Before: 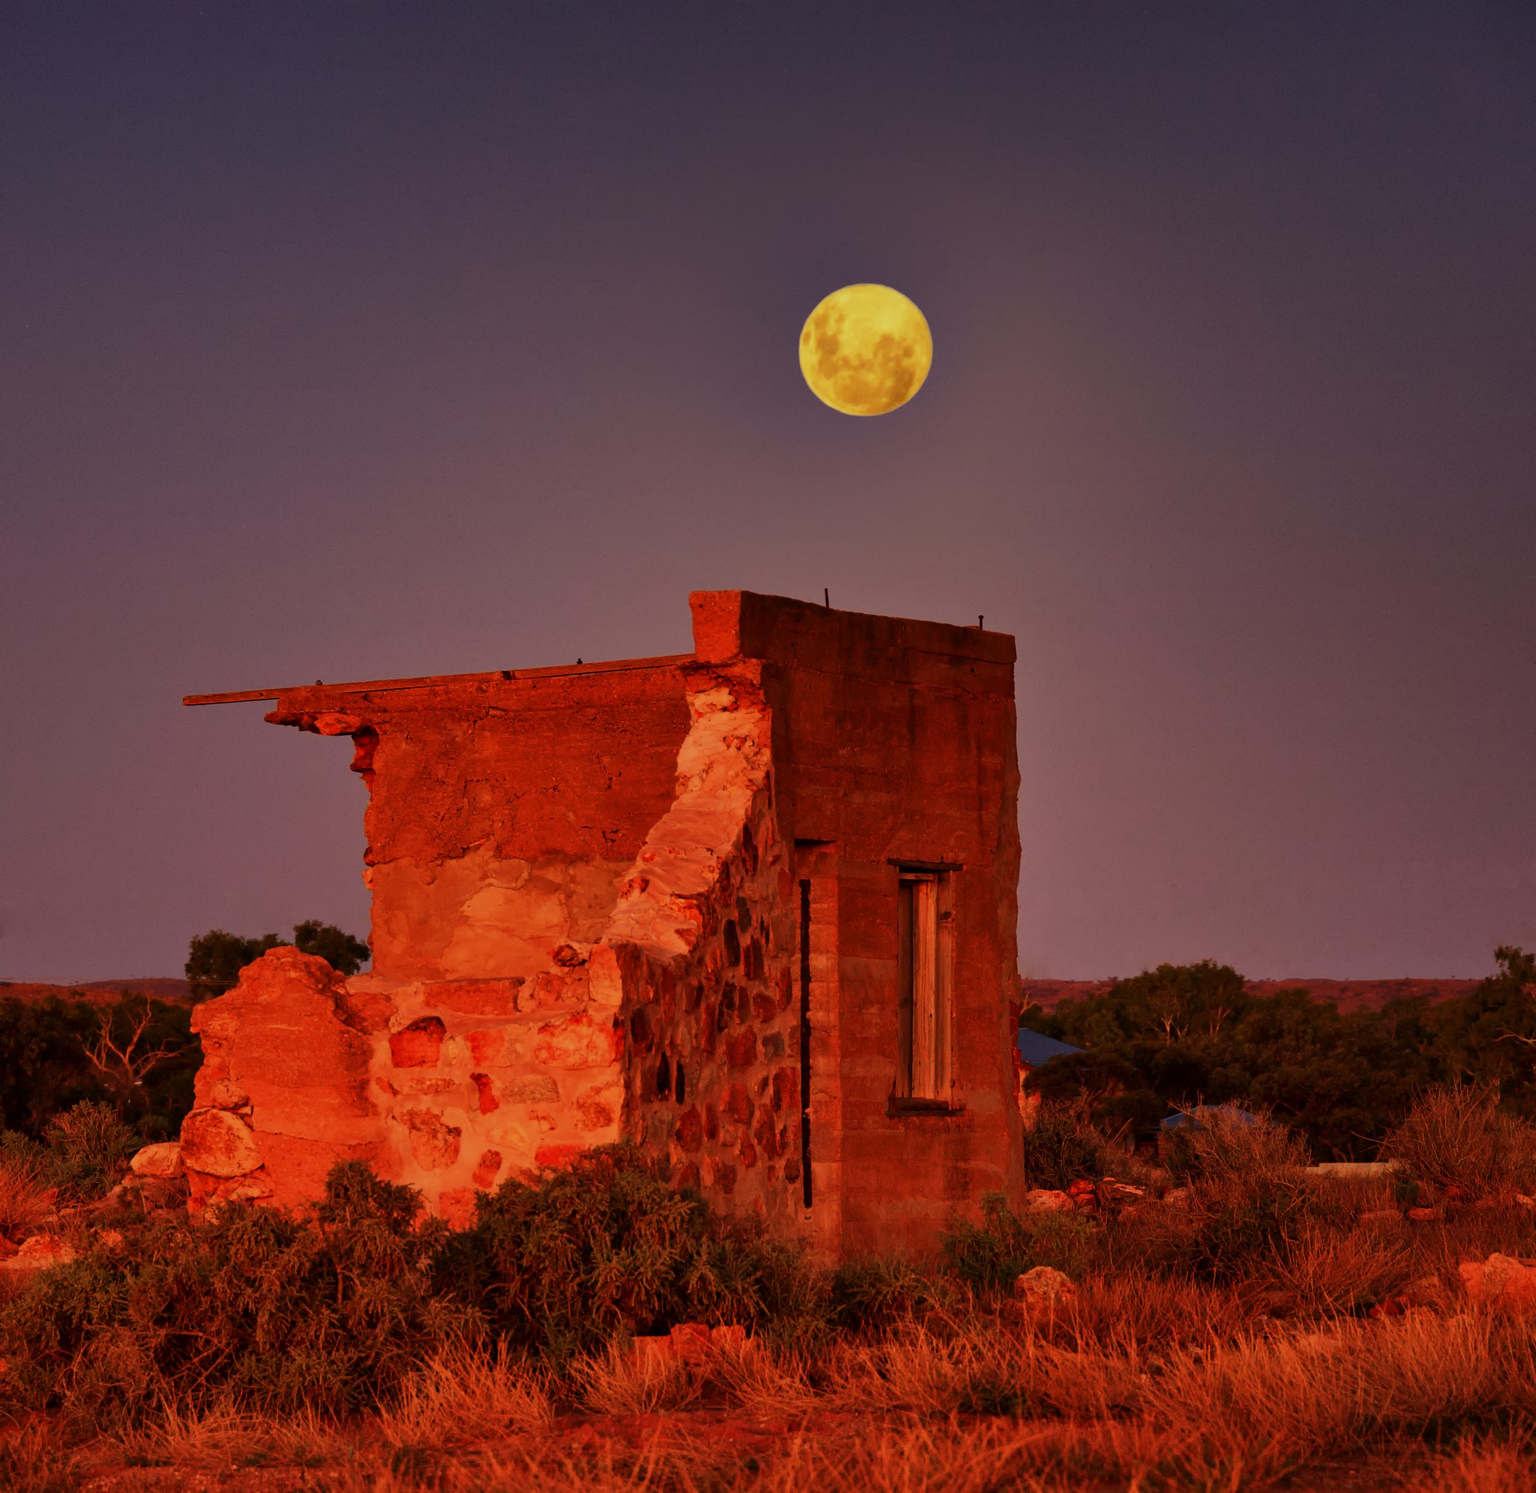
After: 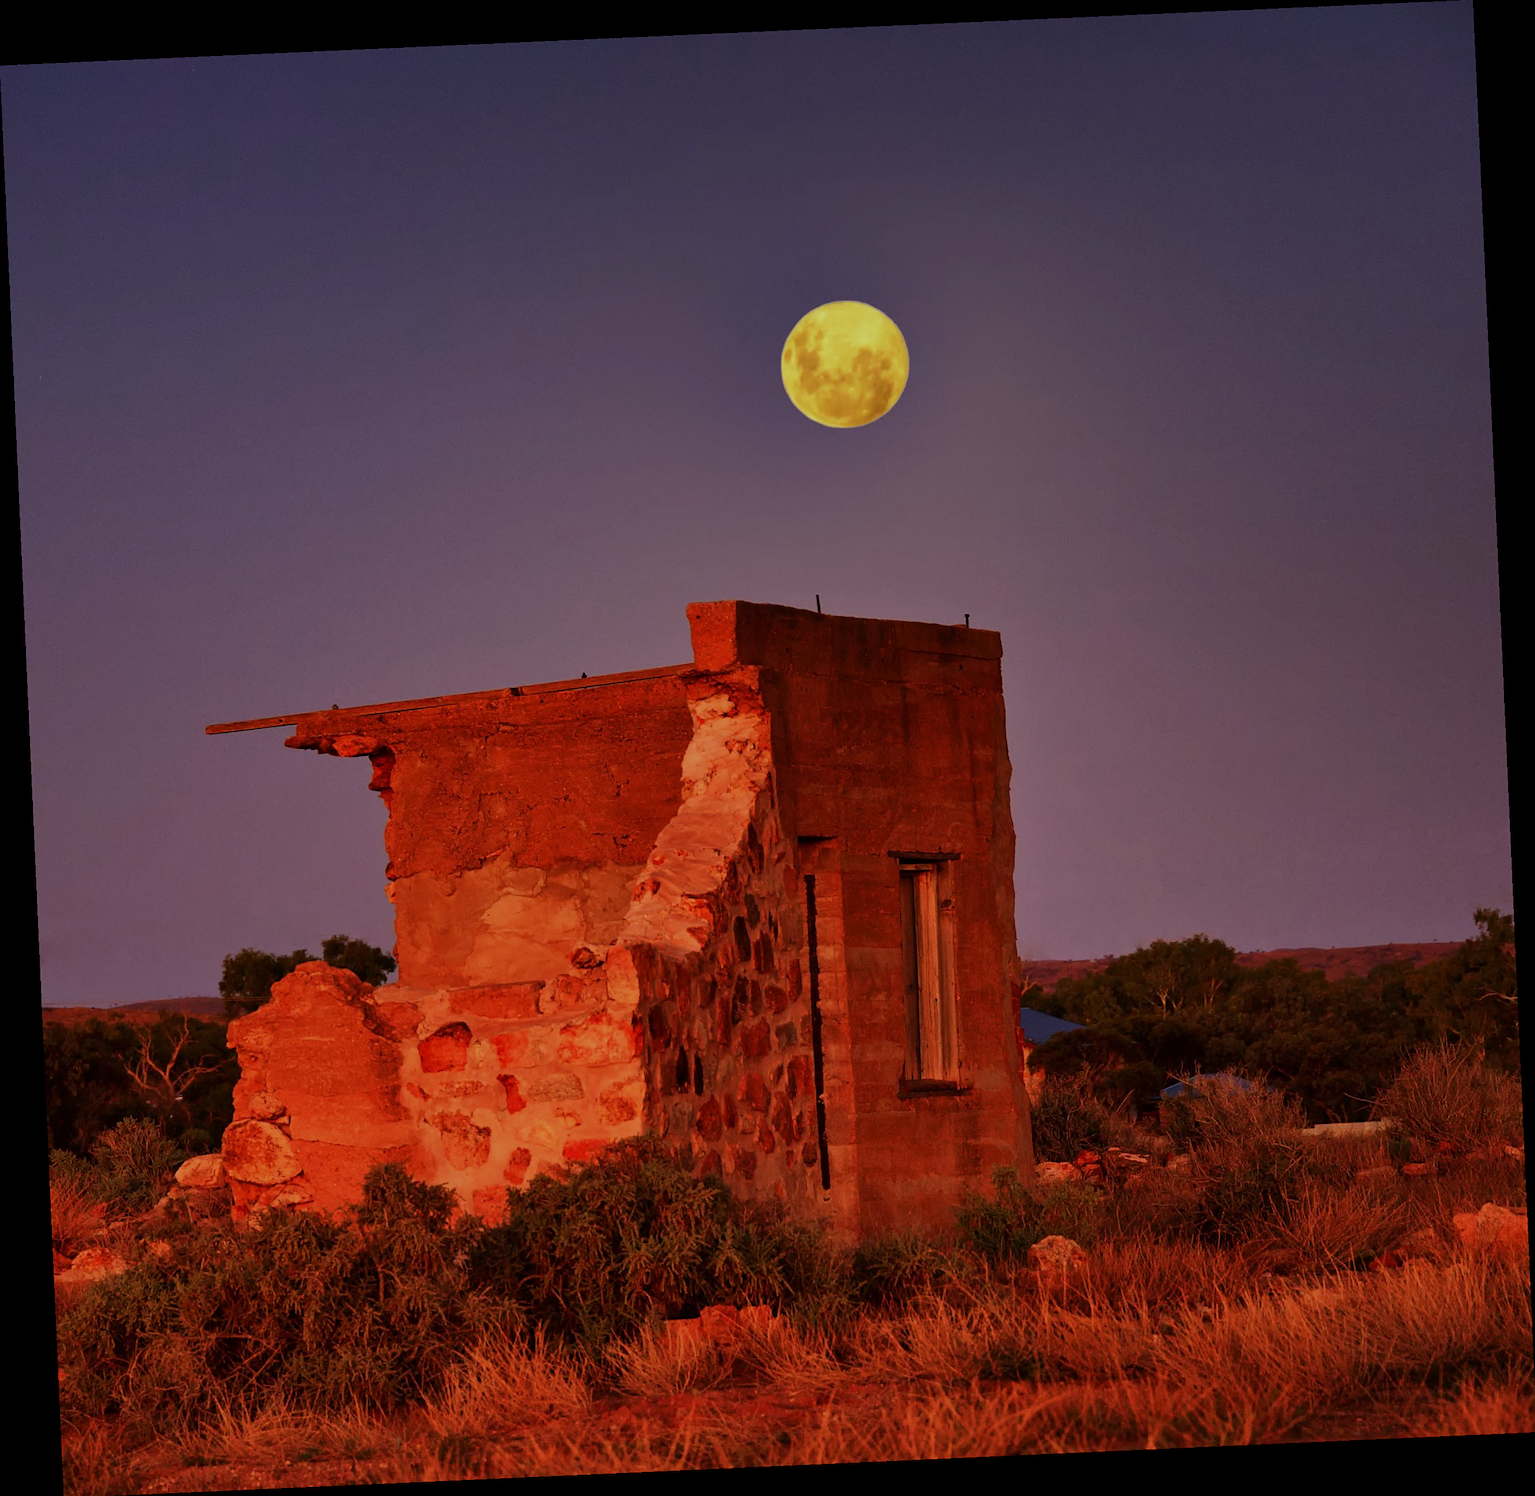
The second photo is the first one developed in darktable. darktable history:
exposure: compensate highlight preservation false
sharpen: amount 0.2
white balance: red 0.926, green 1.003, blue 1.133
rotate and perspective: rotation -2.56°, automatic cropping off
